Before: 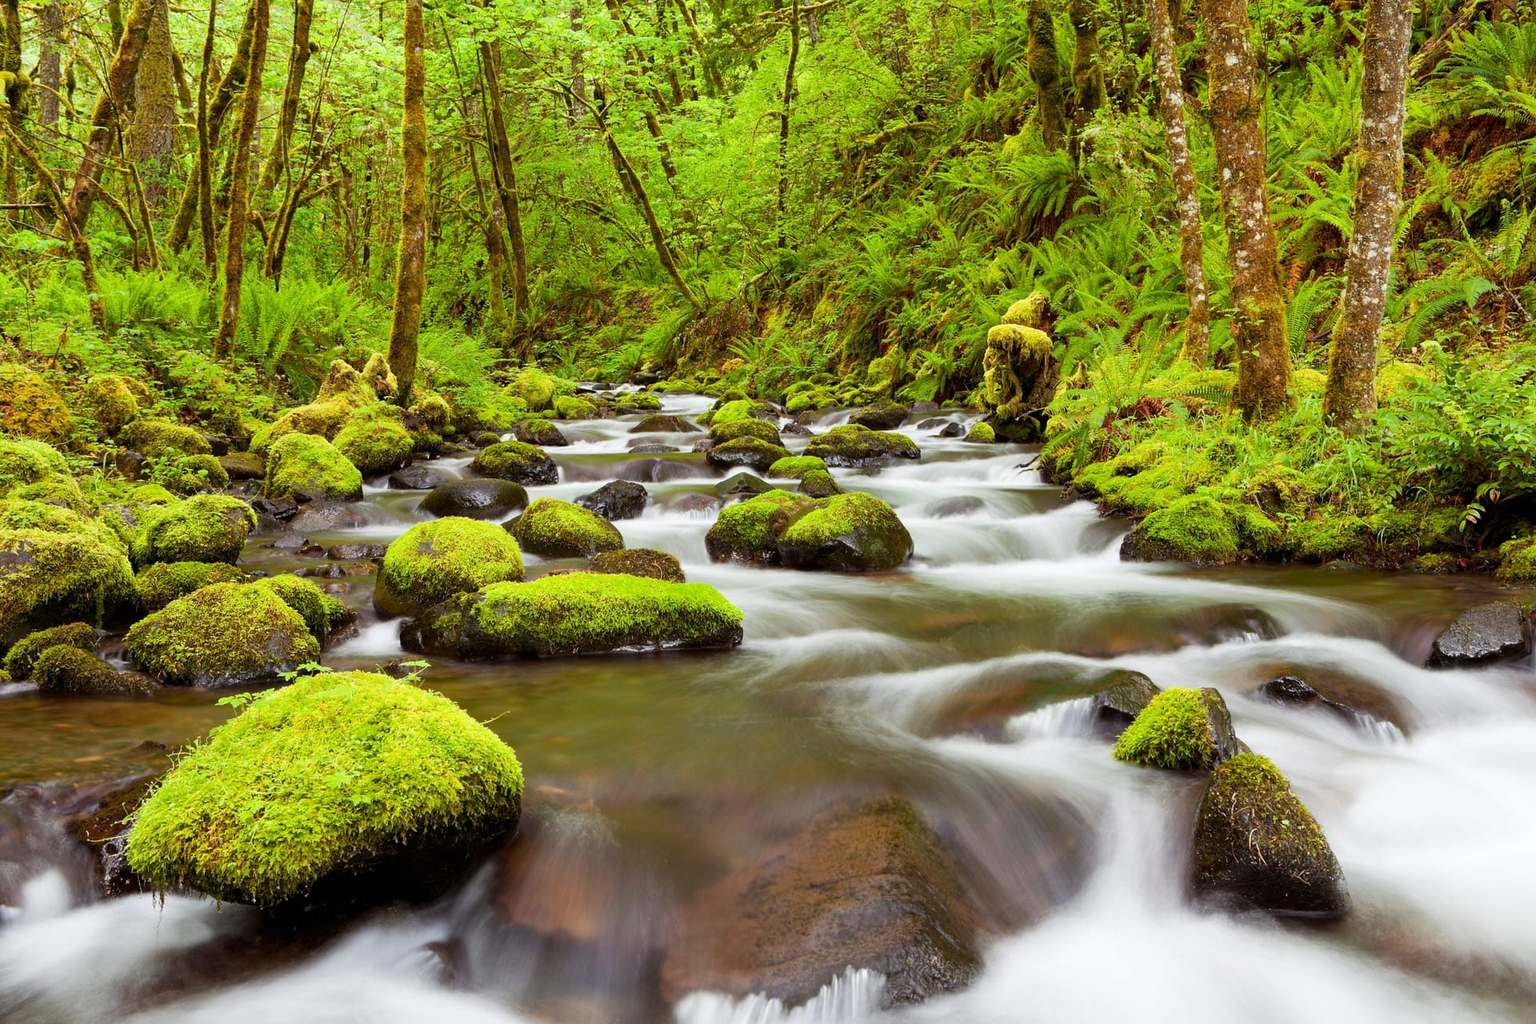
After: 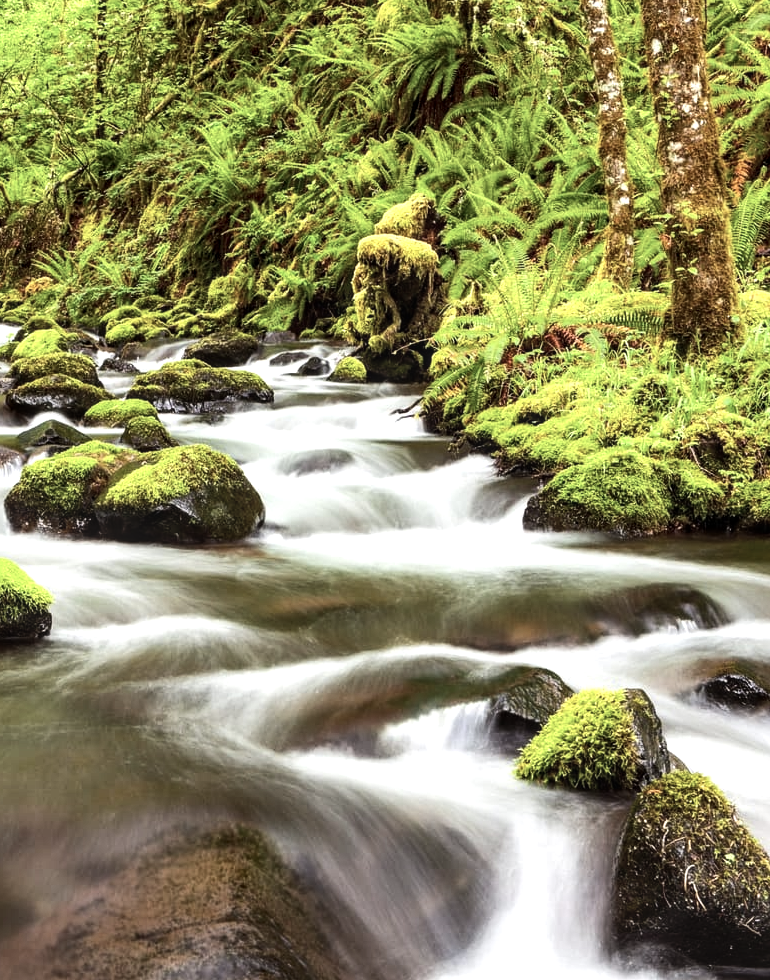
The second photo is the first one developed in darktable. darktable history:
crop: left 45.721%, top 13.393%, right 14.118%, bottom 10.01%
local contrast: on, module defaults
contrast brightness saturation: contrast 0.1, saturation -0.3
tone equalizer: -8 EV -0.75 EV, -7 EV -0.7 EV, -6 EV -0.6 EV, -5 EV -0.4 EV, -3 EV 0.4 EV, -2 EV 0.6 EV, -1 EV 0.7 EV, +0 EV 0.75 EV, edges refinement/feathering 500, mask exposure compensation -1.57 EV, preserve details no
